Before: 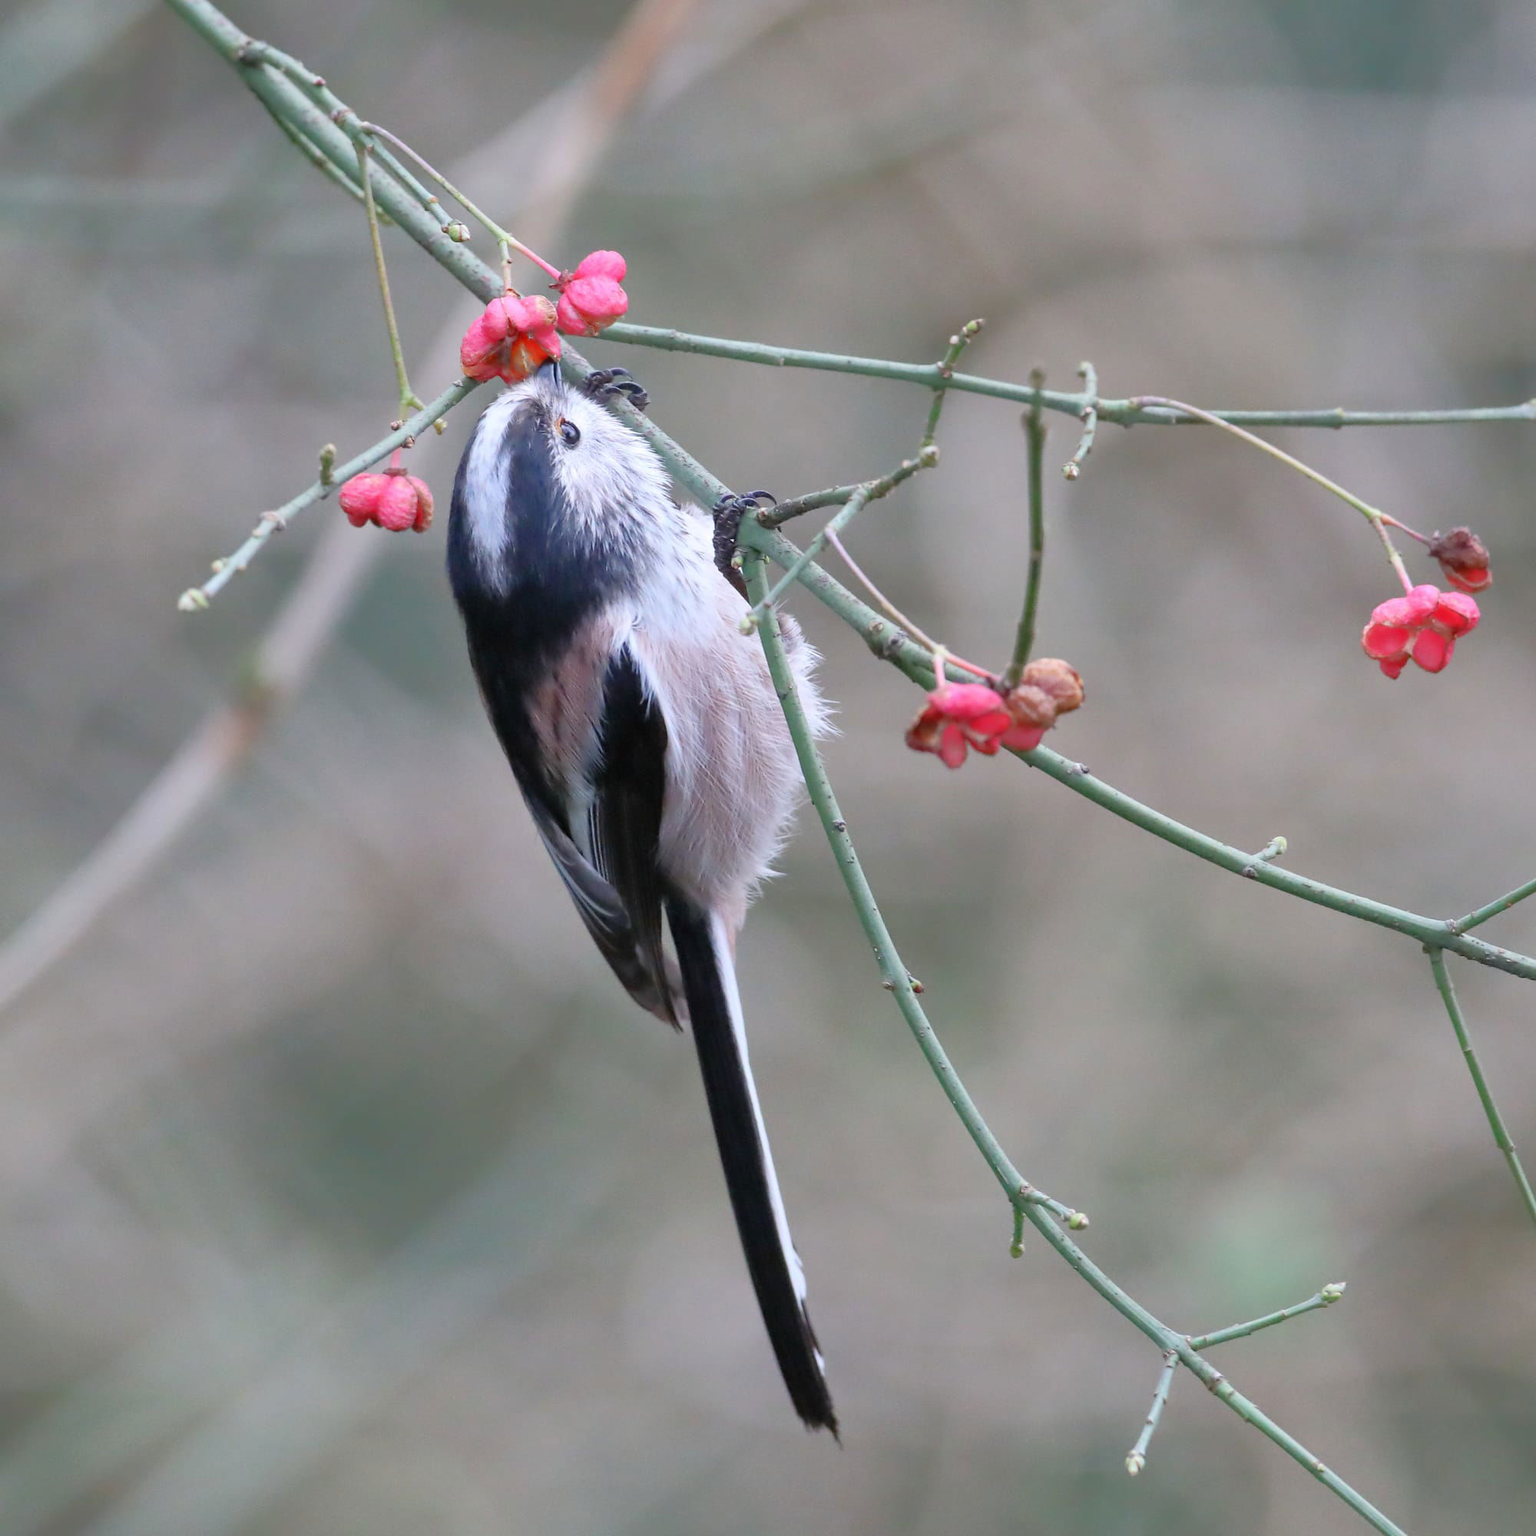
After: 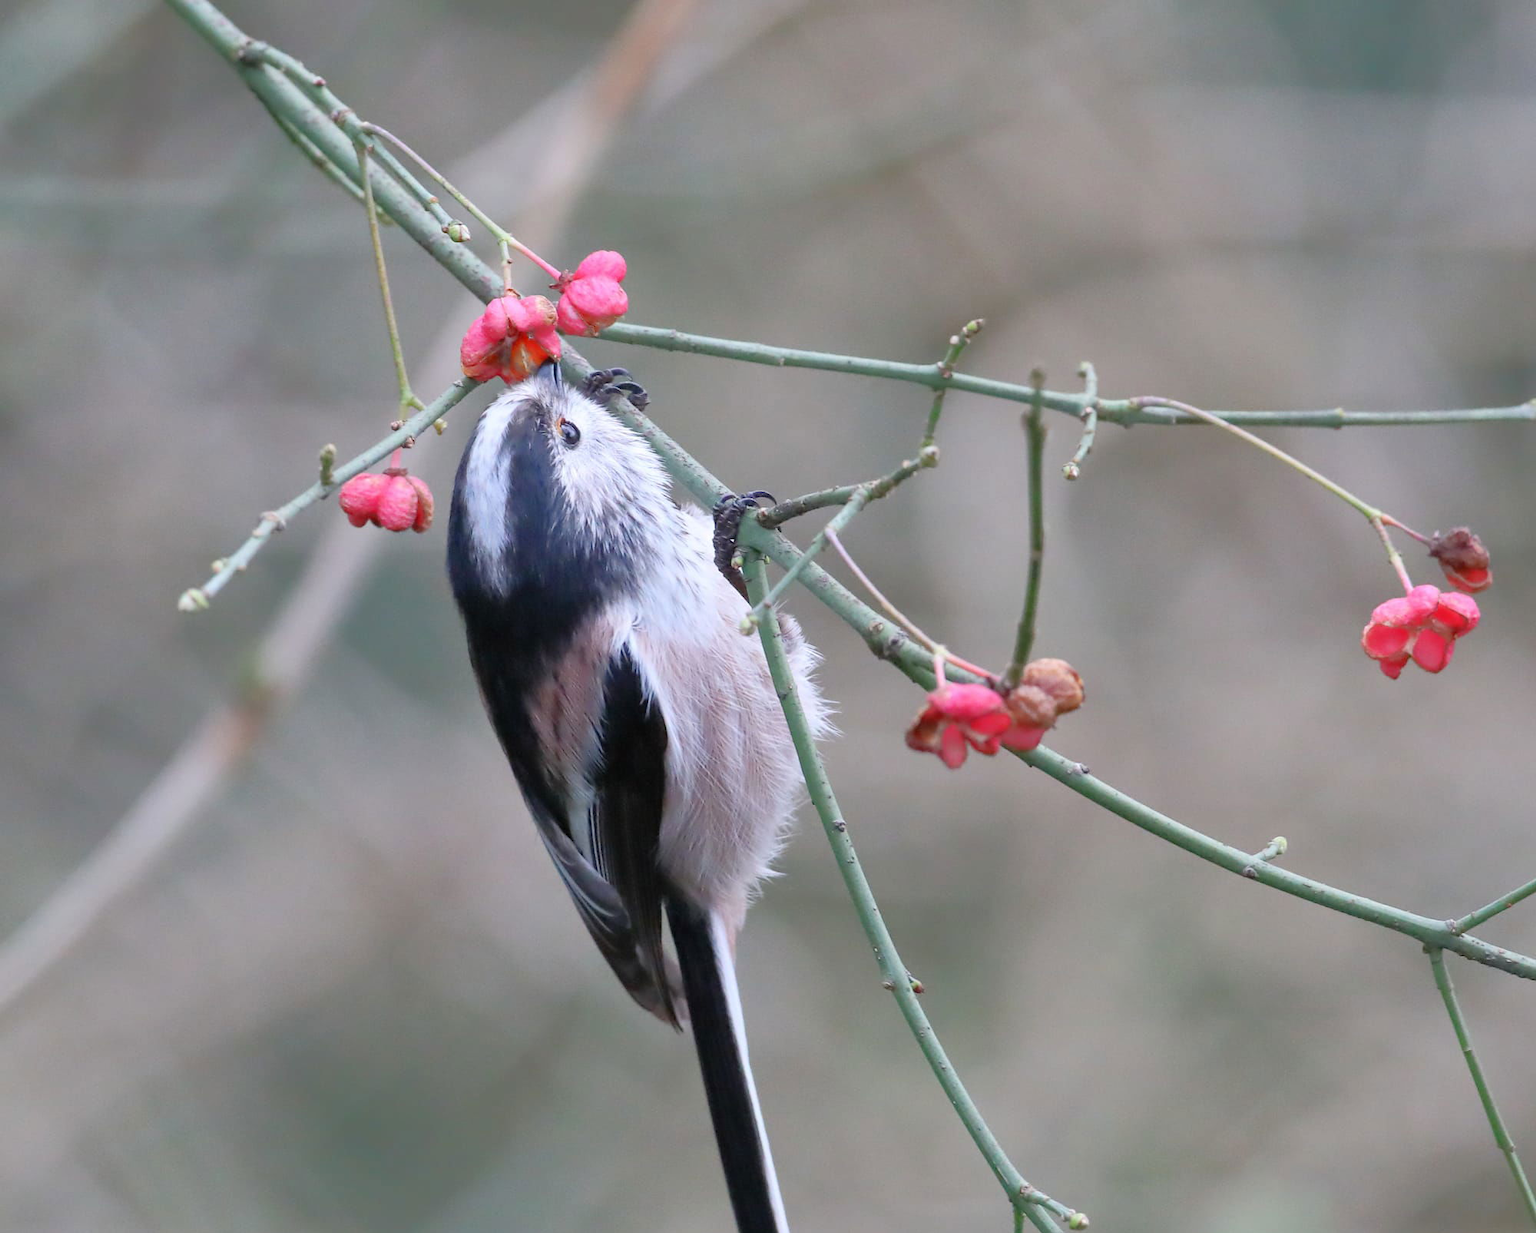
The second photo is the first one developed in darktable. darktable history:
crop: bottom 19.696%
